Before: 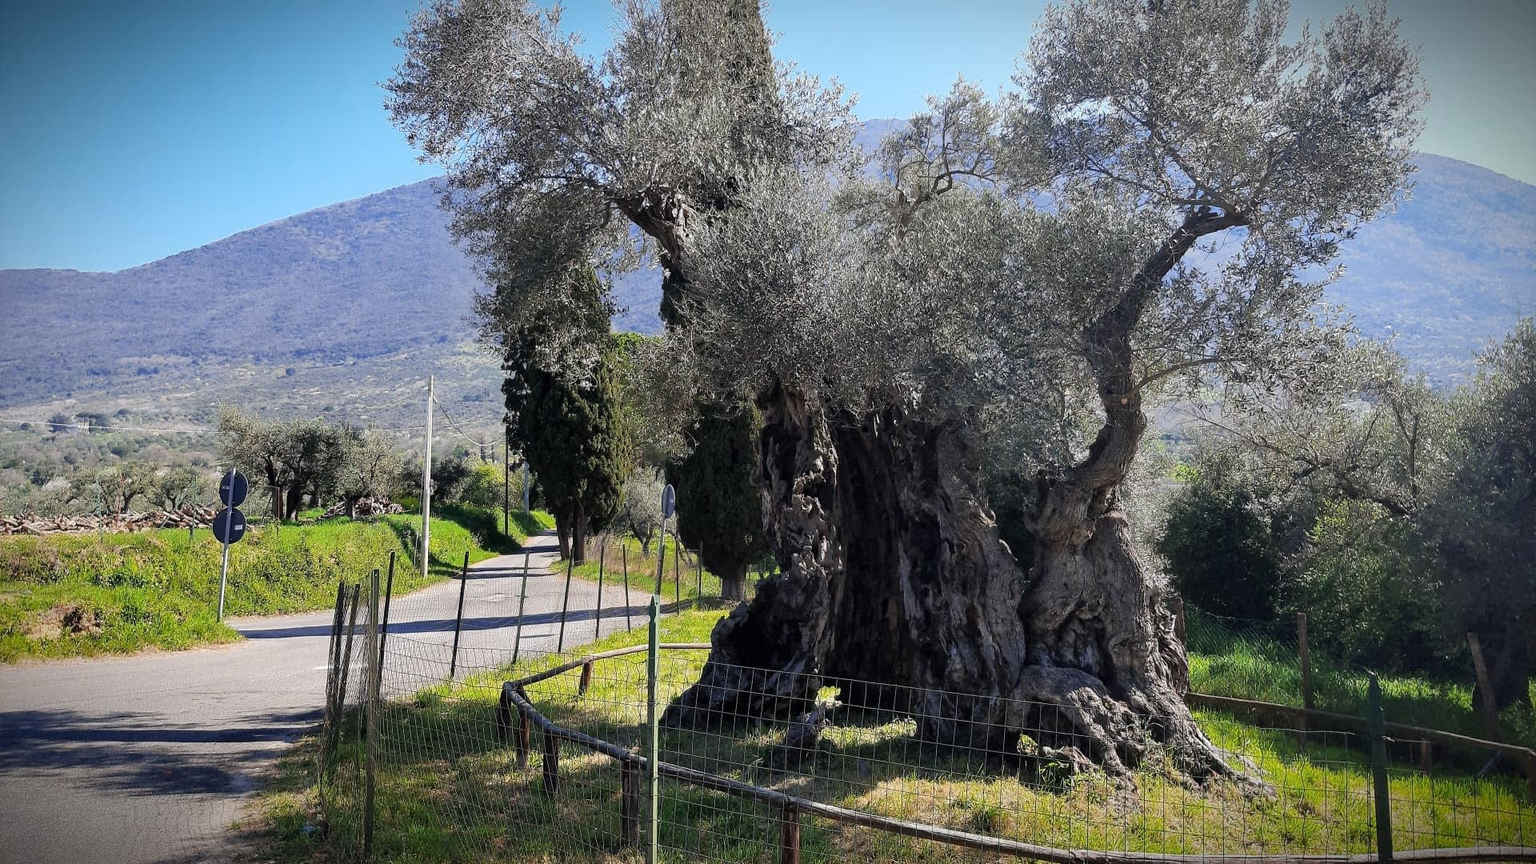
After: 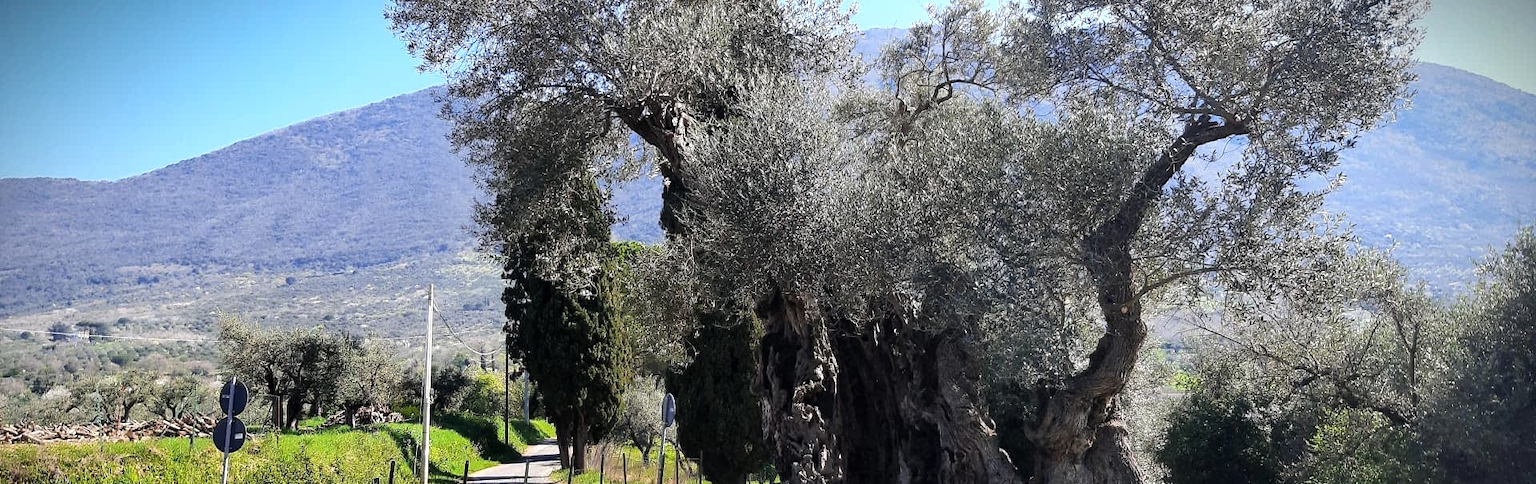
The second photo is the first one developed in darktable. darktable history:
tone equalizer: -8 EV -0.417 EV, -7 EV -0.389 EV, -6 EV -0.333 EV, -5 EV -0.222 EV, -3 EV 0.222 EV, -2 EV 0.333 EV, -1 EV 0.389 EV, +0 EV 0.417 EV, edges refinement/feathering 500, mask exposure compensation -1.57 EV, preserve details no
crop and rotate: top 10.605%, bottom 33.274%
